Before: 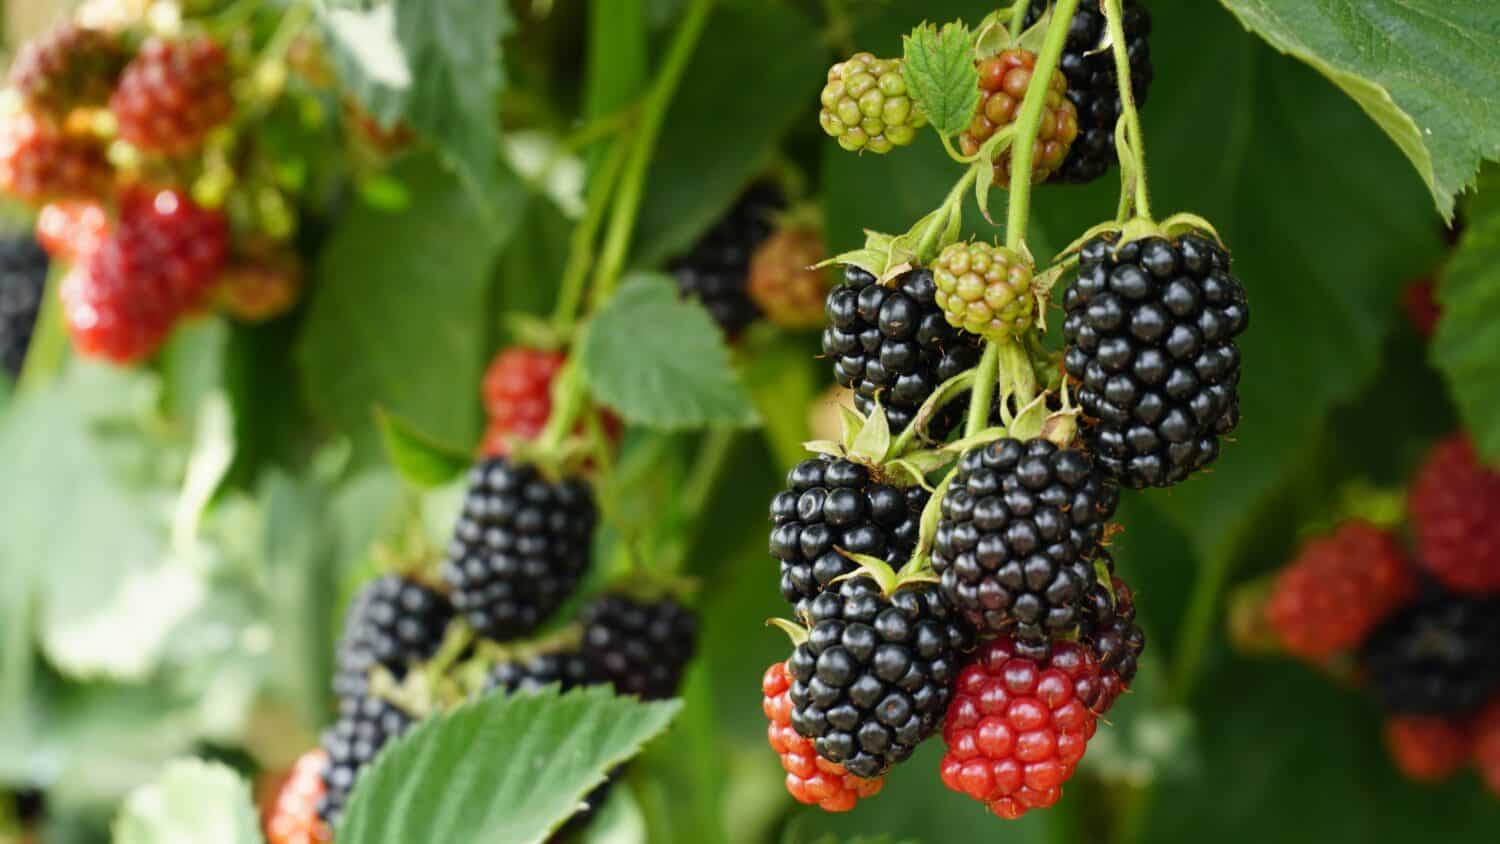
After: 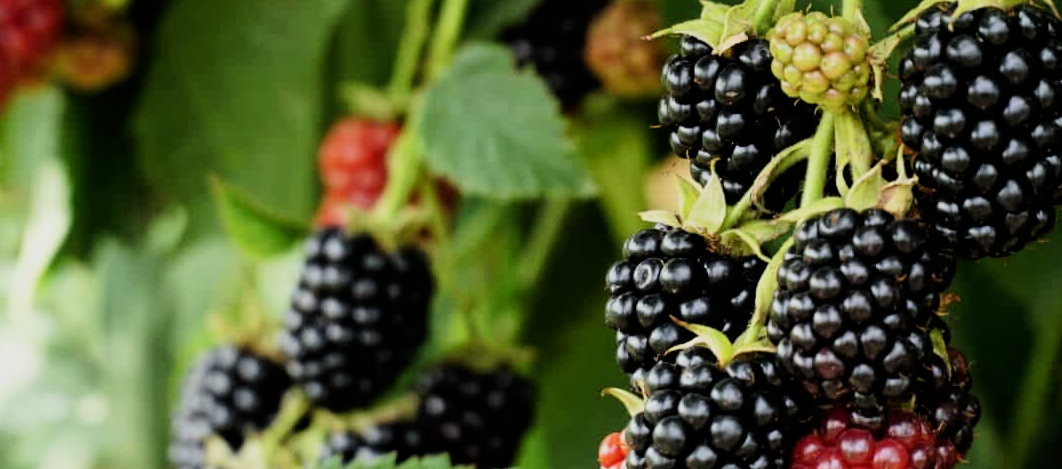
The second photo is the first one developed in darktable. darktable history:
filmic rgb: black relative exposure -8.02 EV, white relative exposure 4.05 EV, threshold 2.94 EV, hardness 4.12, contrast 1.377, enable highlight reconstruction true
crop: left 10.941%, top 27.282%, right 18.241%, bottom 17.089%
